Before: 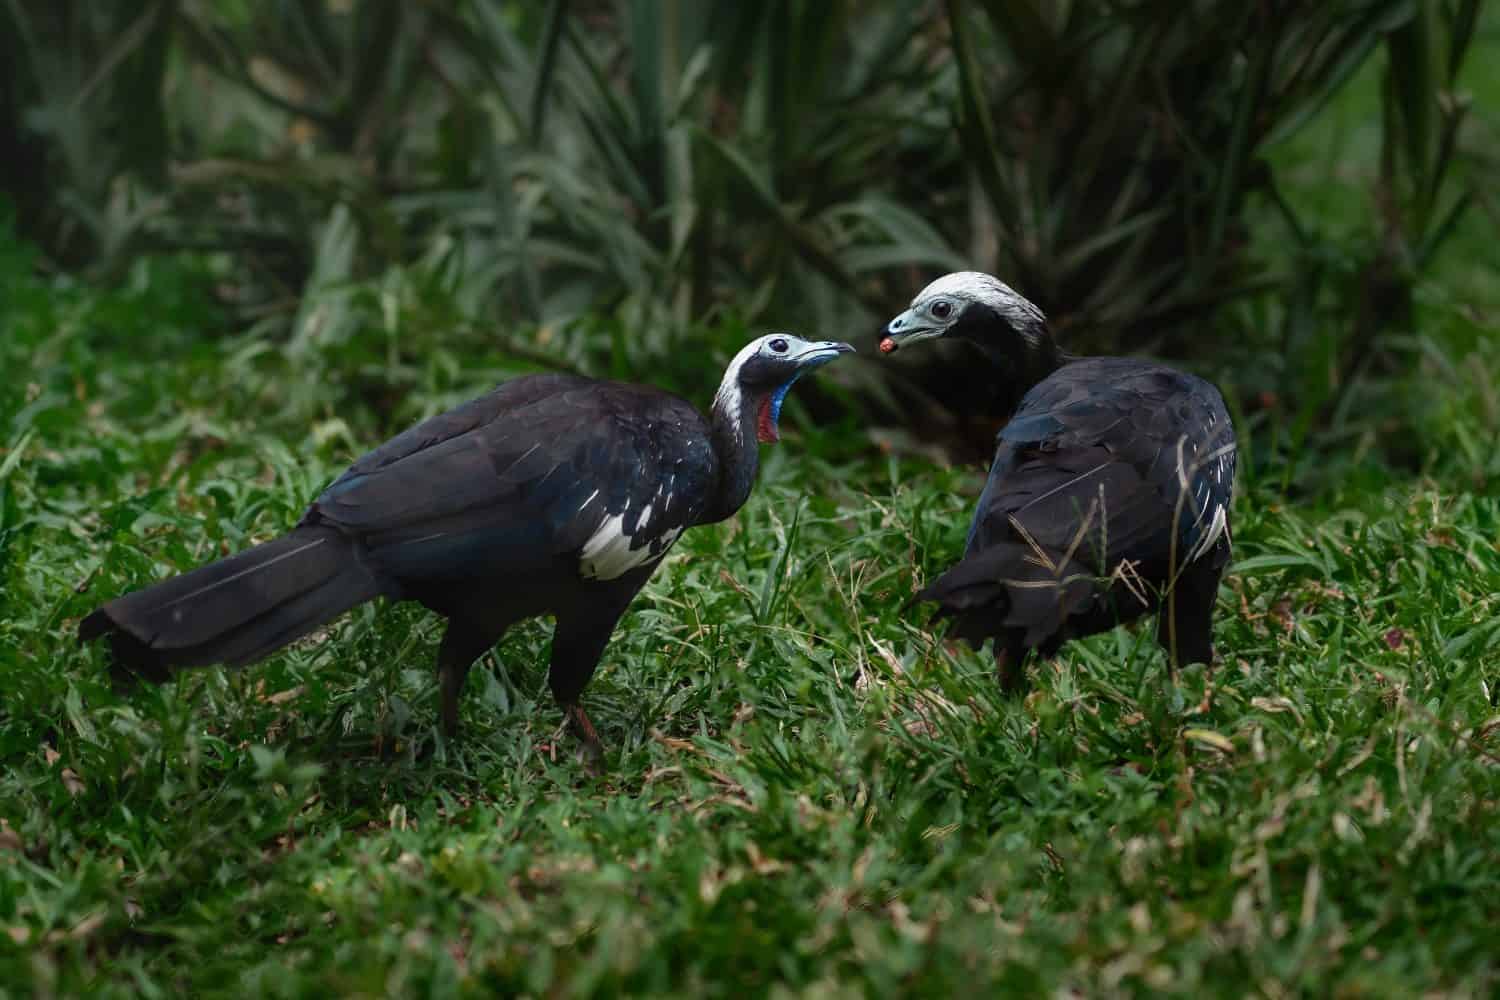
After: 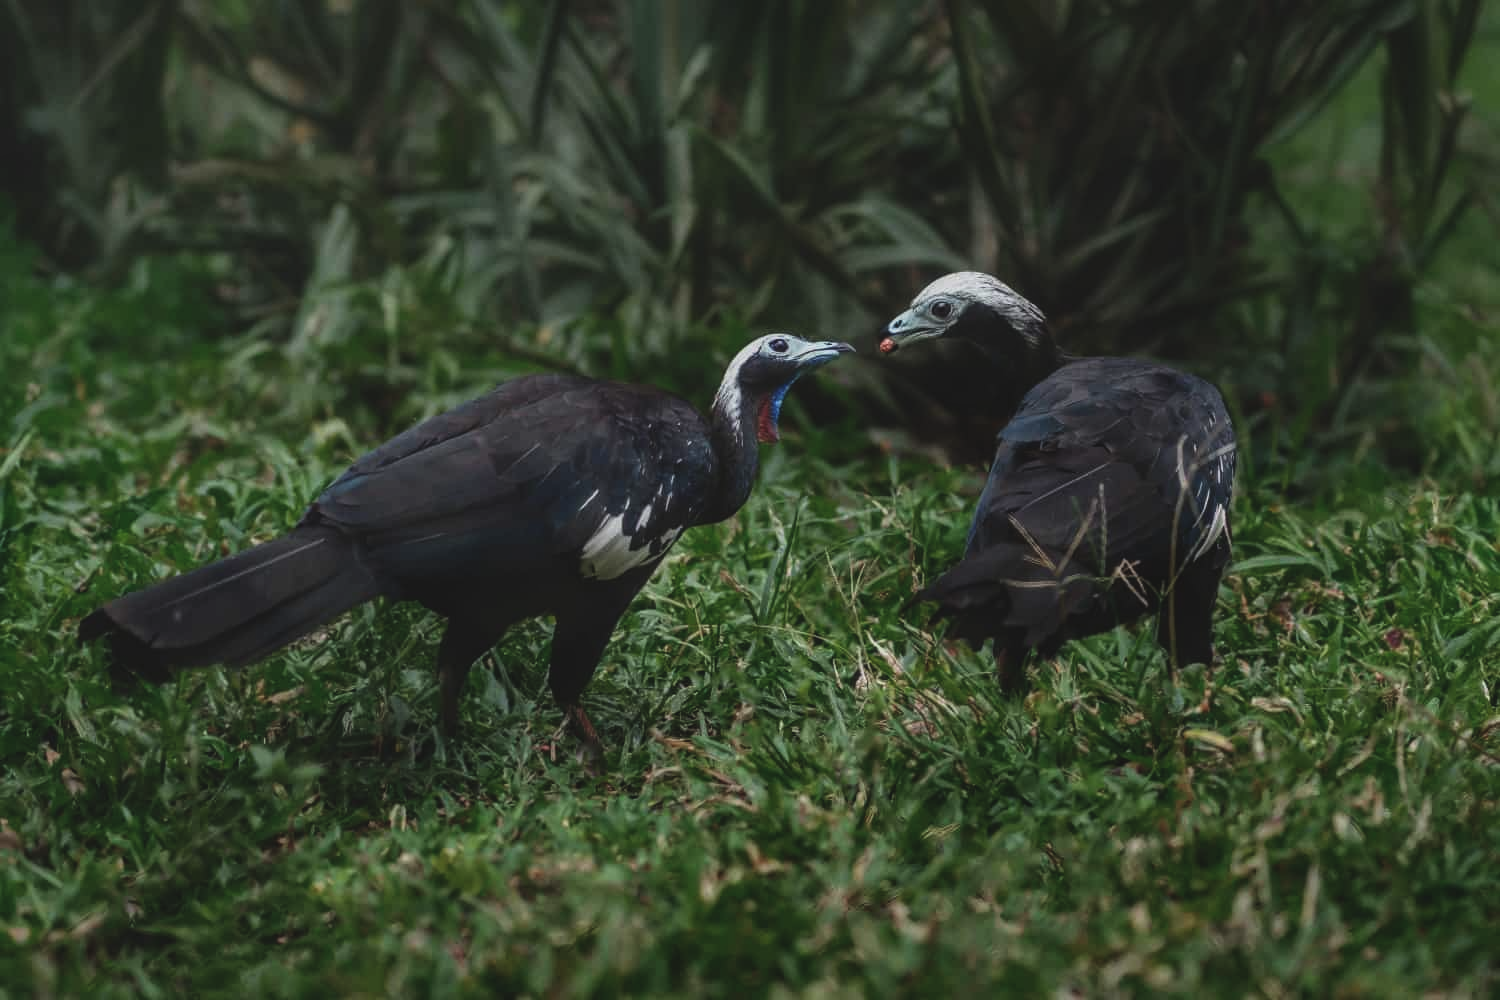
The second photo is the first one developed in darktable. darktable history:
local contrast: on, module defaults
exposure: black level correction -0.015, exposure -0.499 EV, compensate highlight preservation false
